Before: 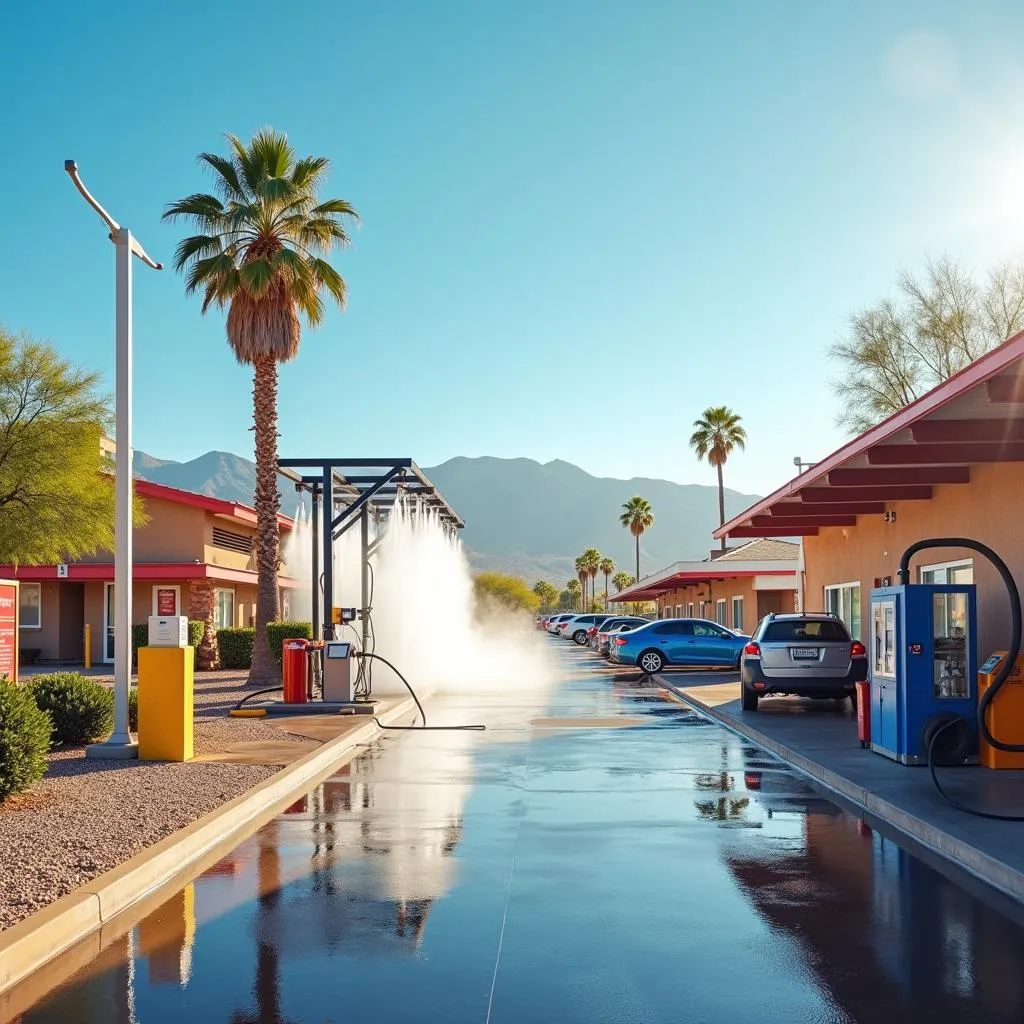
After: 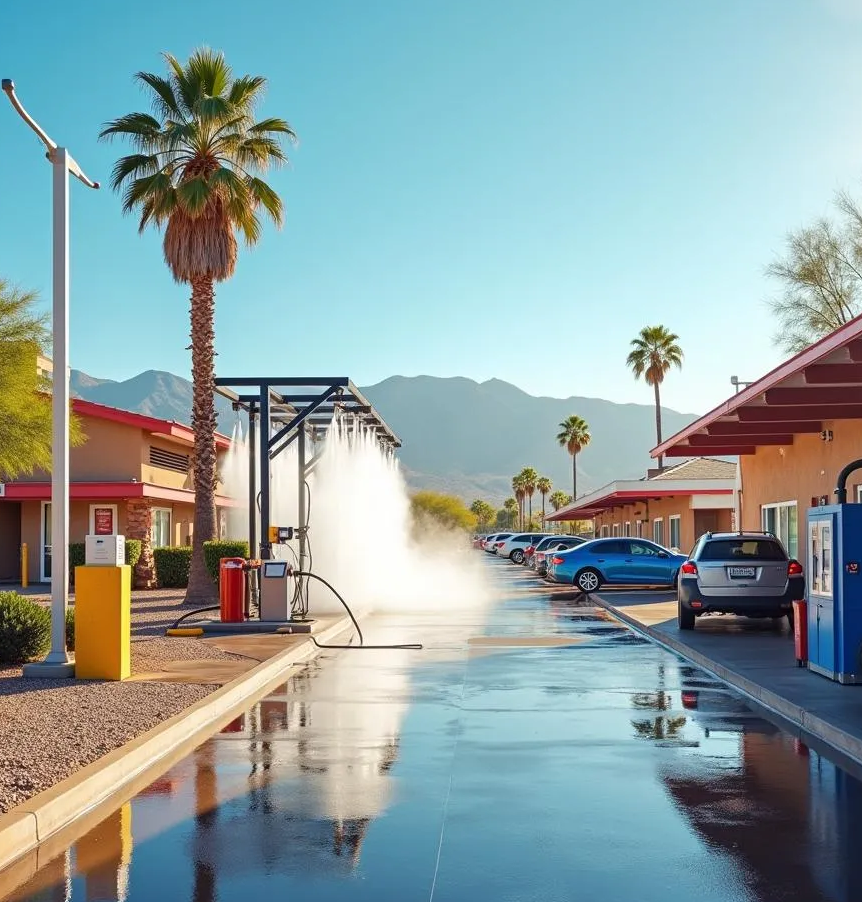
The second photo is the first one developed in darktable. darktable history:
crop: left 6.195%, top 7.997%, right 9.537%, bottom 3.842%
